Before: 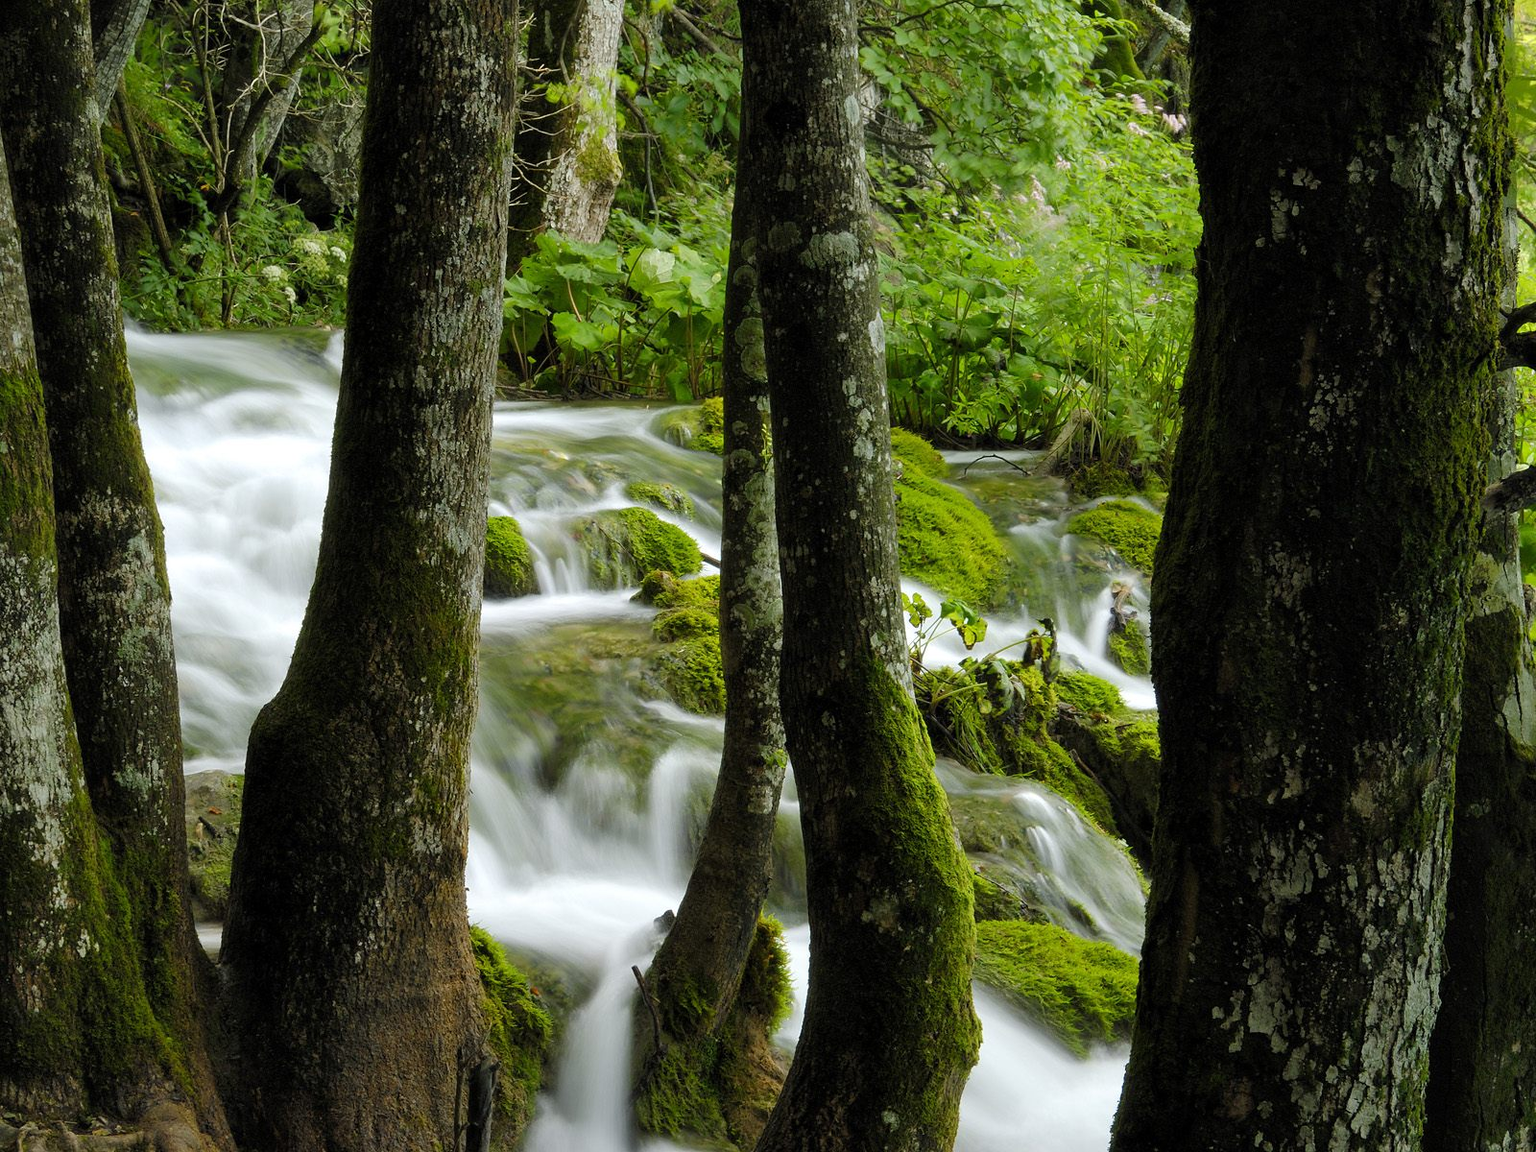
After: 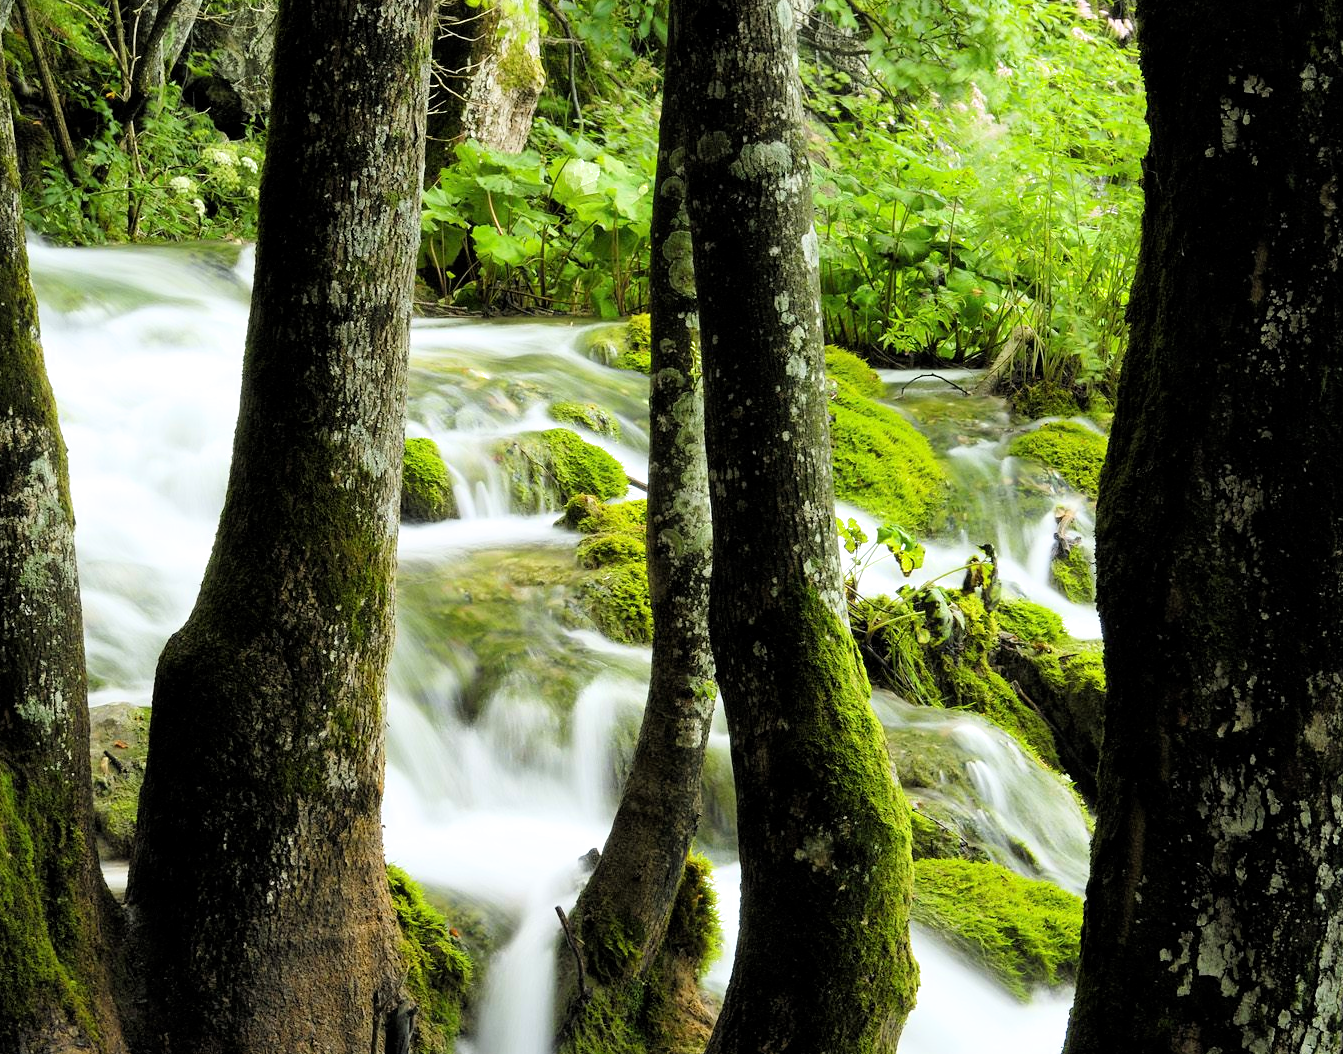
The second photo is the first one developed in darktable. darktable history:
exposure: black level correction 0, exposure 1.023 EV, compensate highlight preservation false
filmic rgb: middle gray luminance 9.11%, black relative exposure -10.62 EV, white relative exposure 3.43 EV, target black luminance 0%, hardness 5.96, latitude 59.69%, contrast 1.091, highlights saturation mix 4.01%, shadows ↔ highlights balance 29.55%, color science v6 (2022)
crop: left 6.457%, top 8.378%, right 9.544%, bottom 3.74%
